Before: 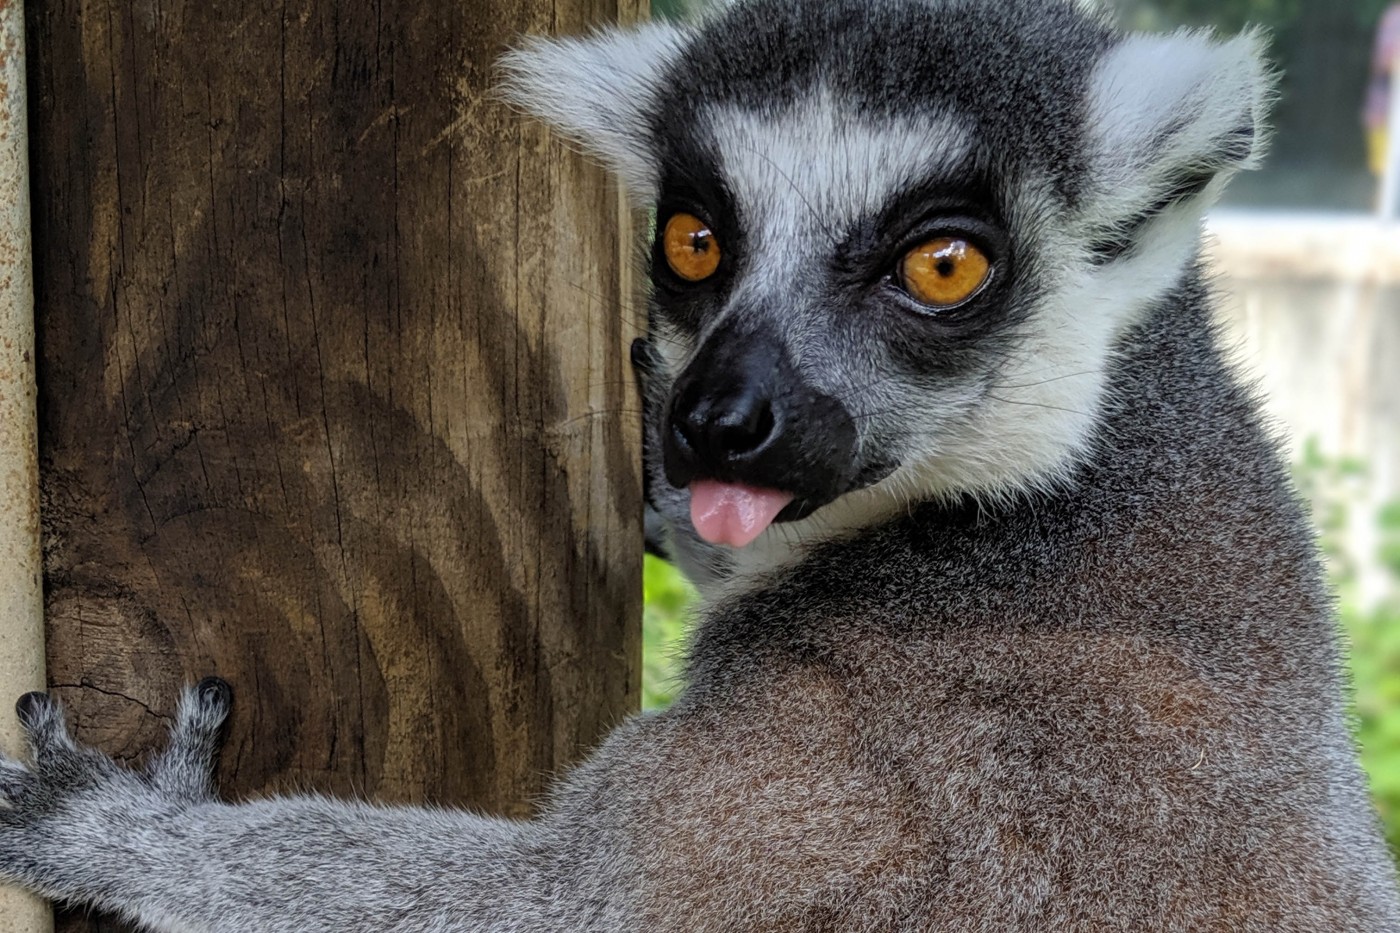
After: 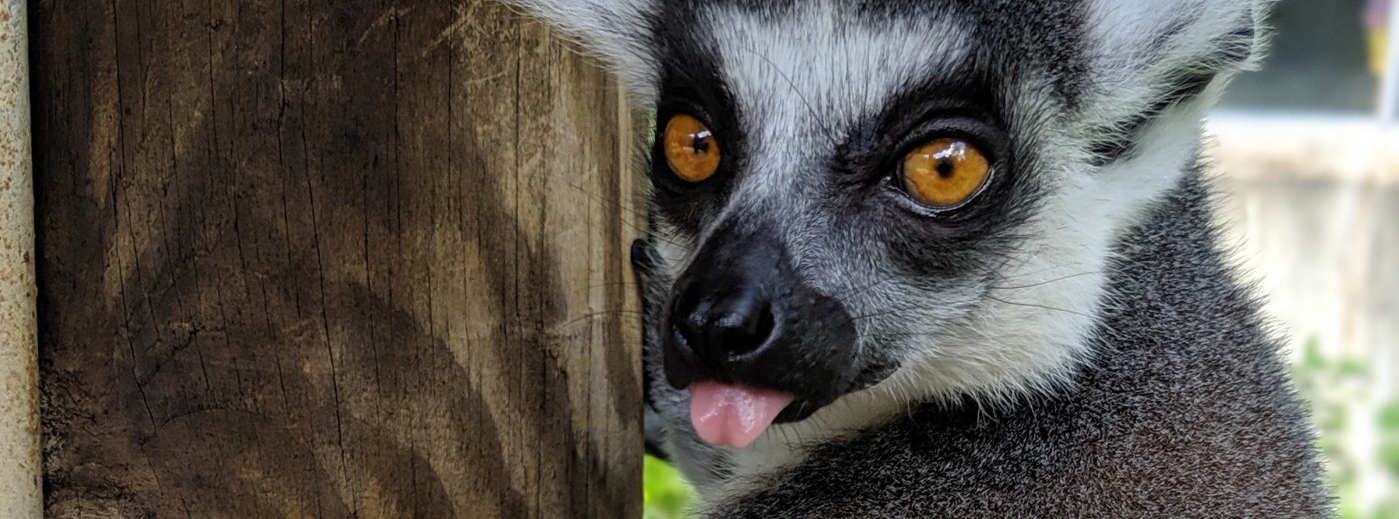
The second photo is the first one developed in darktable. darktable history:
crop and rotate: top 10.612%, bottom 33.655%
